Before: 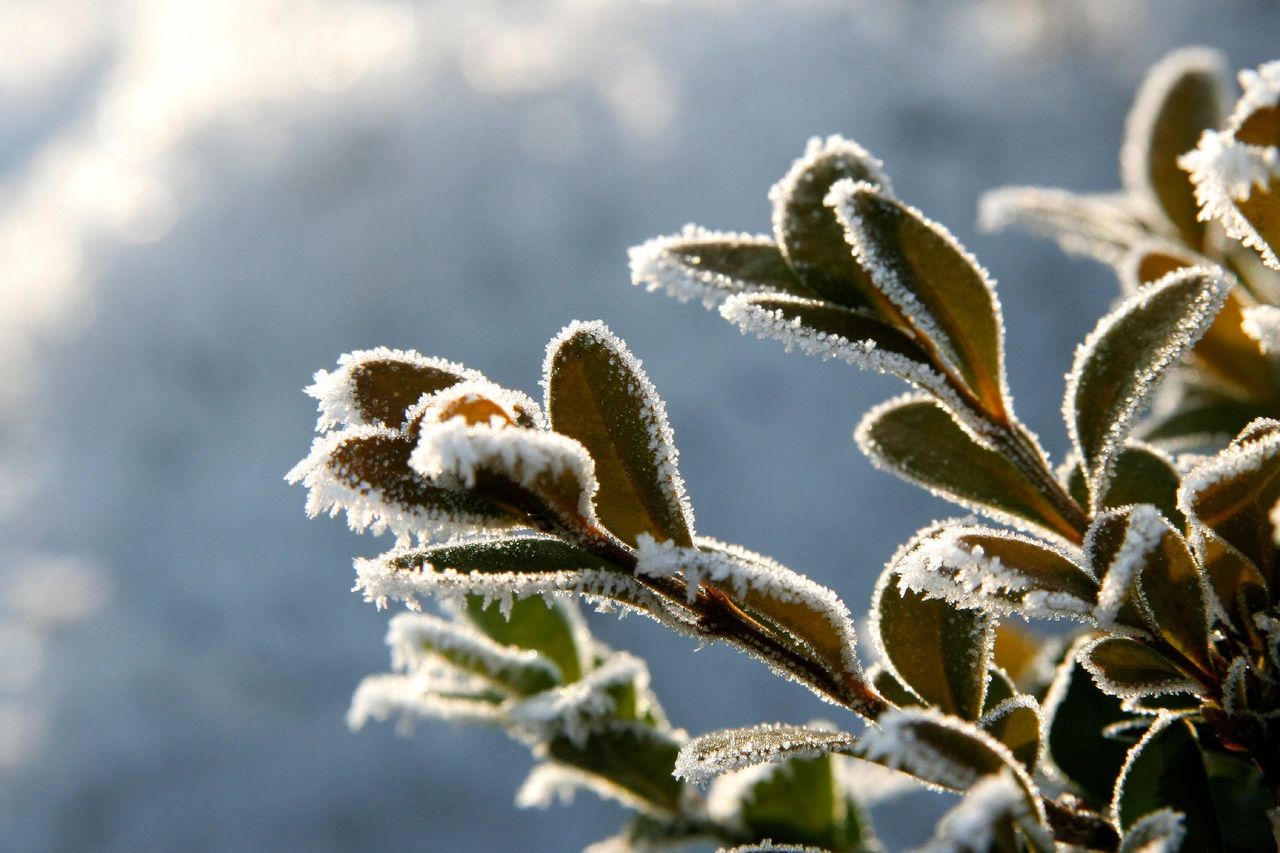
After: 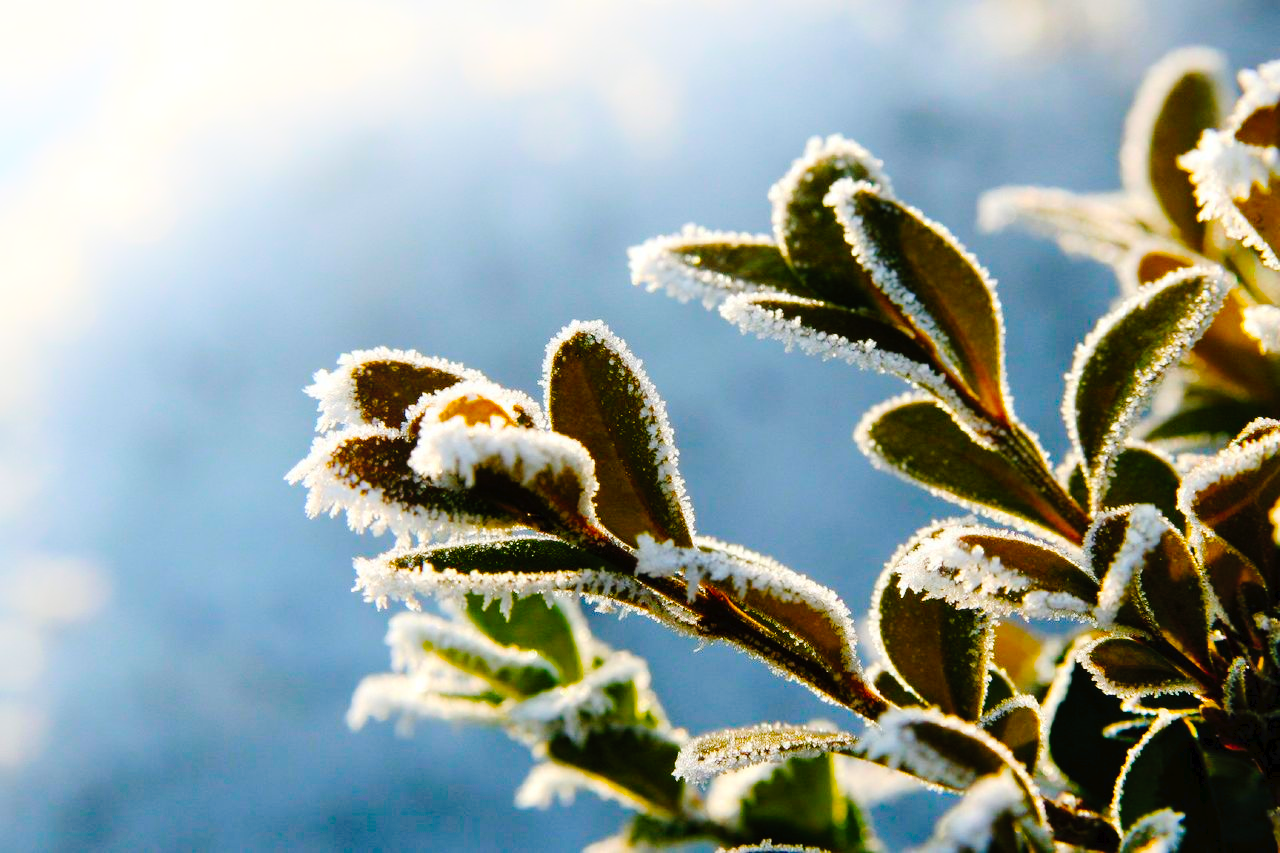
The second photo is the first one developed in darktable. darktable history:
shadows and highlights: highlights 70.7, soften with gaussian
tone curve: curves: ch0 [(0, 0) (0.003, 0.013) (0.011, 0.016) (0.025, 0.021) (0.044, 0.029) (0.069, 0.039) (0.1, 0.056) (0.136, 0.085) (0.177, 0.14) (0.224, 0.201) (0.277, 0.28) (0.335, 0.372) (0.399, 0.475) (0.468, 0.567) (0.543, 0.643) (0.623, 0.722) (0.709, 0.801) (0.801, 0.859) (0.898, 0.927) (1, 1)], preserve colors none
color balance rgb: linear chroma grading › global chroma 25%, perceptual saturation grading › global saturation 50%
